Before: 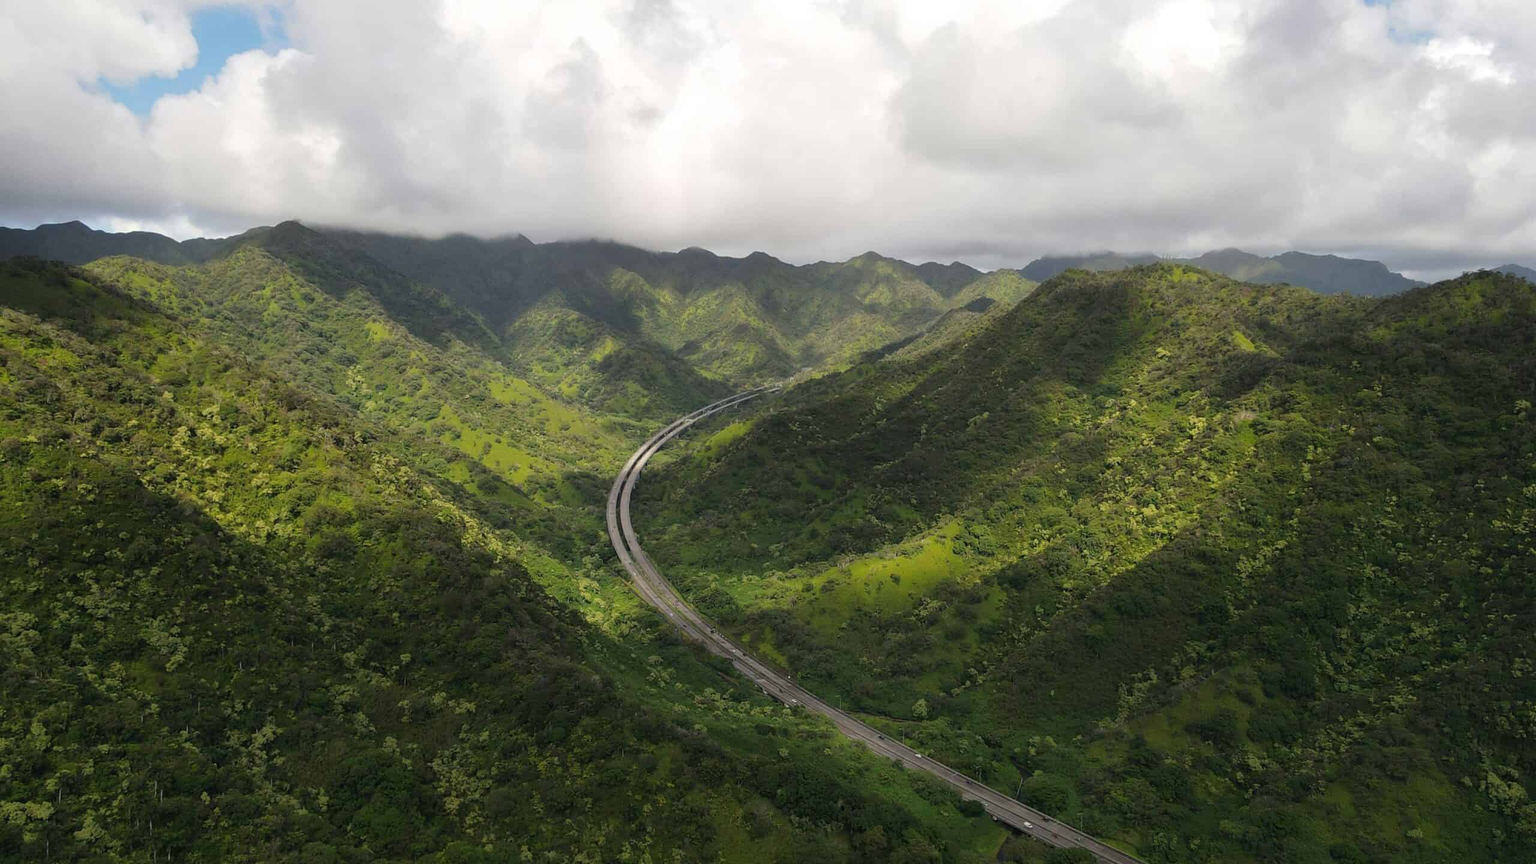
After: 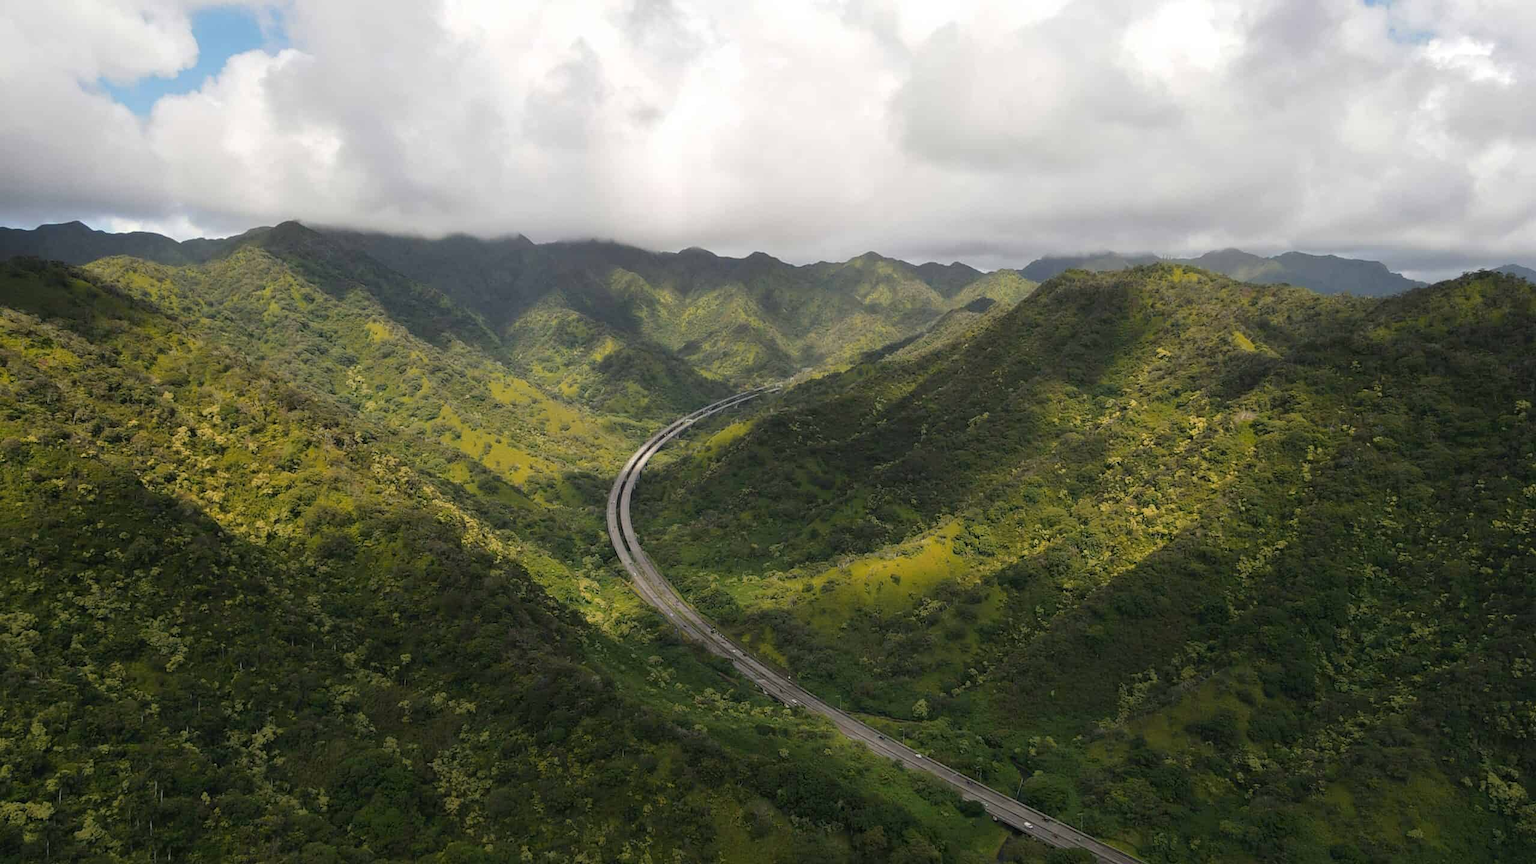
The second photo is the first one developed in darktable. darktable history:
color zones: curves: ch1 [(0, 0.455) (0.063, 0.455) (0.286, 0.495) (0.429, 0.5) (0.571, 0.5) (0.714, 0.5) (0.857, 0.5) (1, 0.455)]; ch2 [(0, 0.532) (0.063, 0.521) (0.233, 0.447) (0.429, 0.489) (0.571, 0.5) (0.714, 0.5) (0.857, 0.5) (1, 0.532)]
